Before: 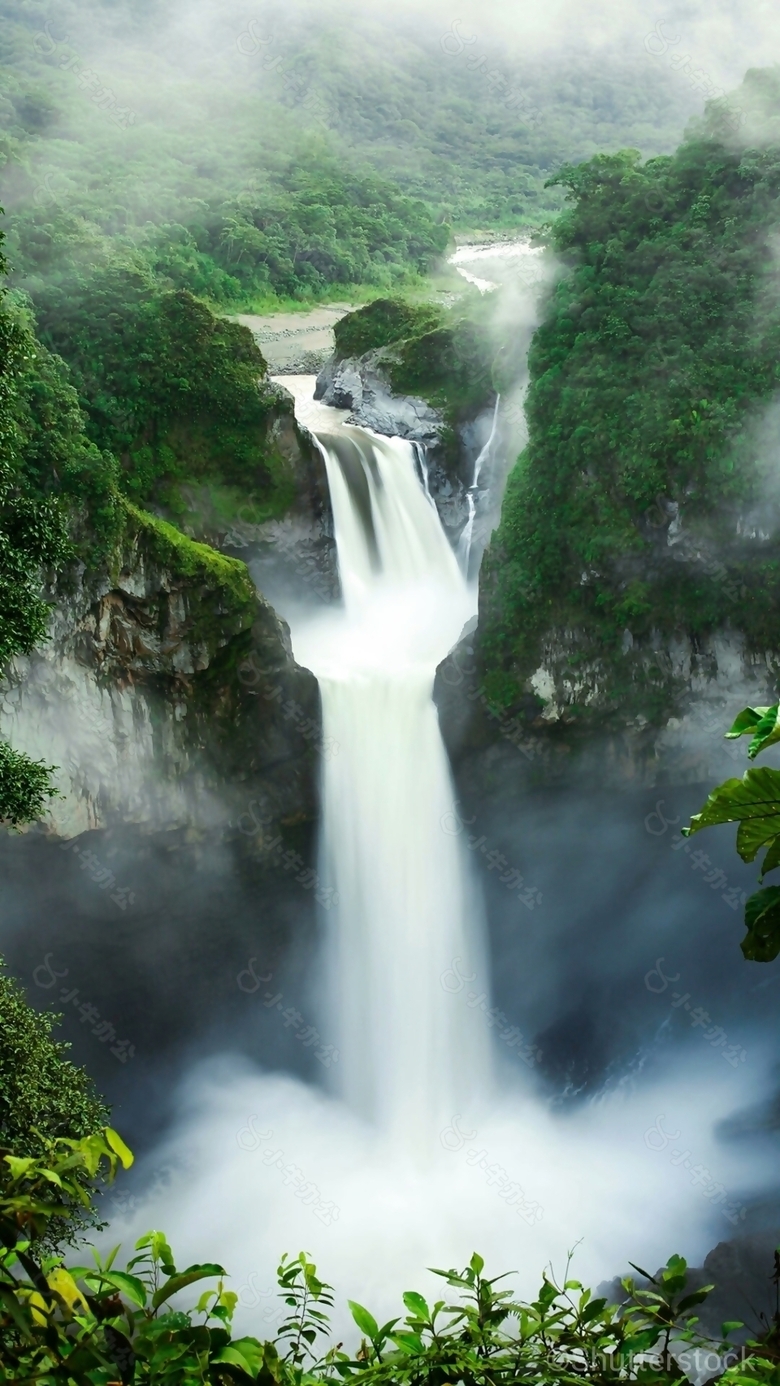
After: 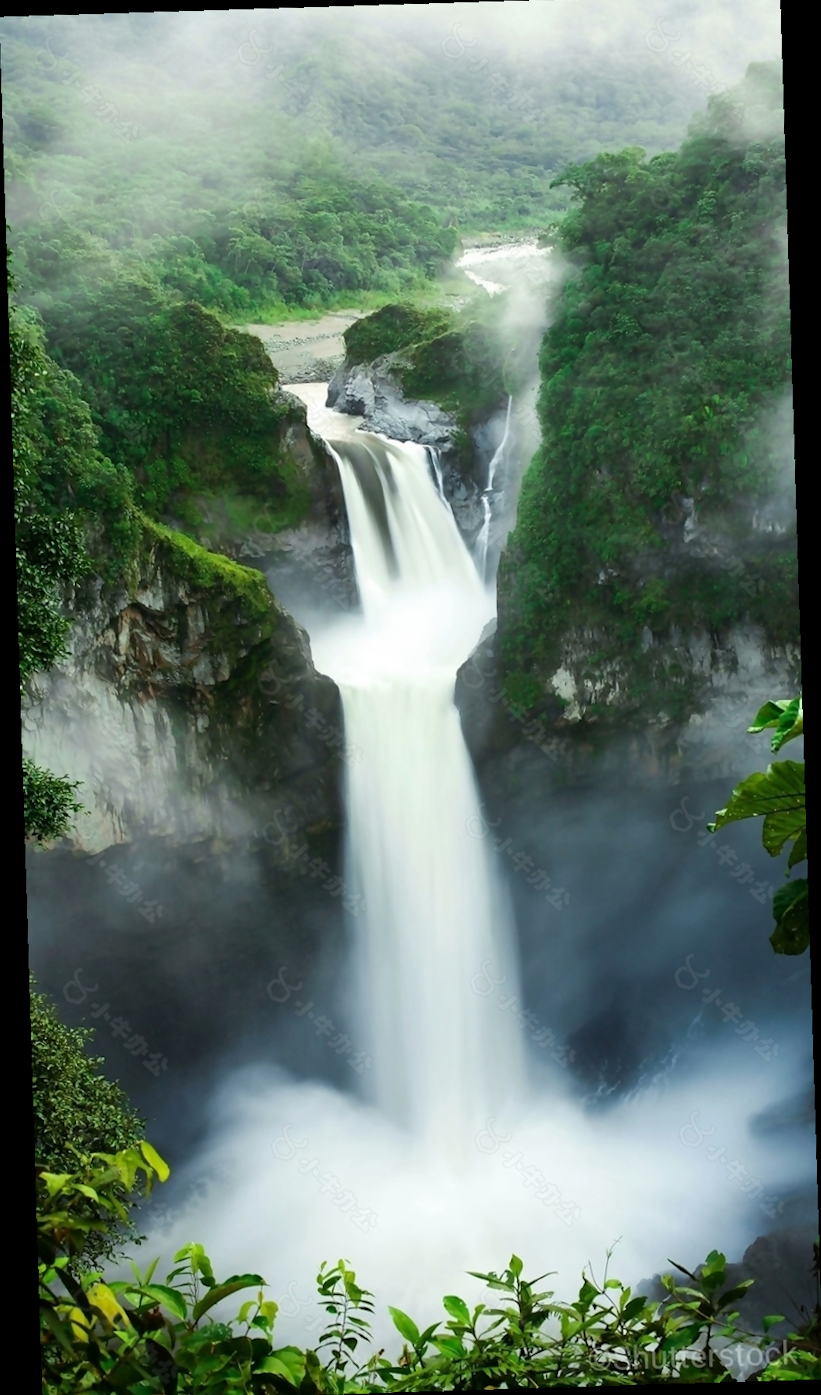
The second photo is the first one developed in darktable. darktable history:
crop and rotate: angle -0.5°
rotate and perspective: rotation -2.29°, automatic cropping off
